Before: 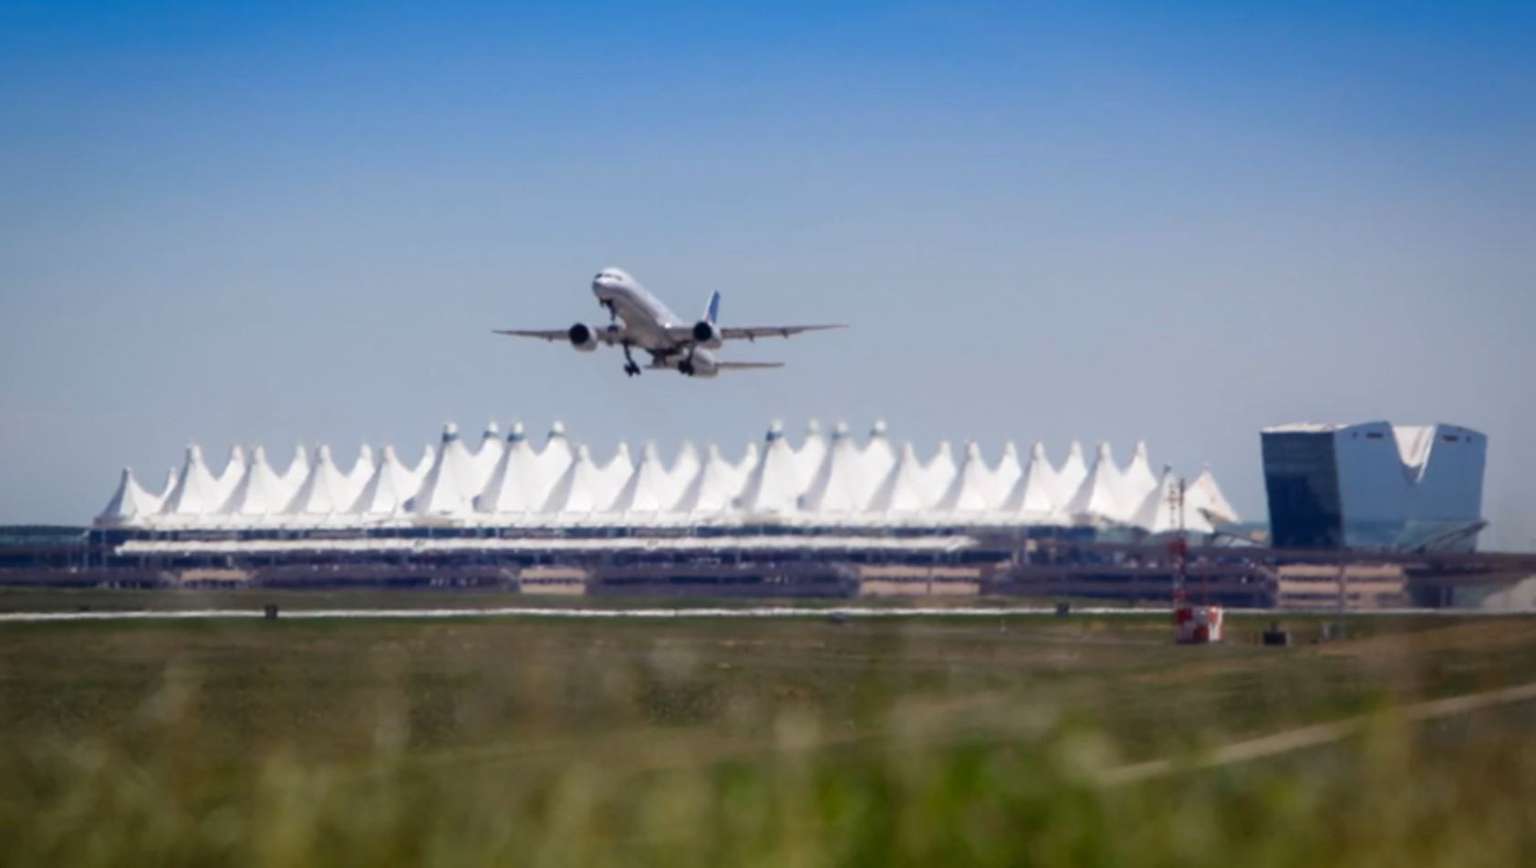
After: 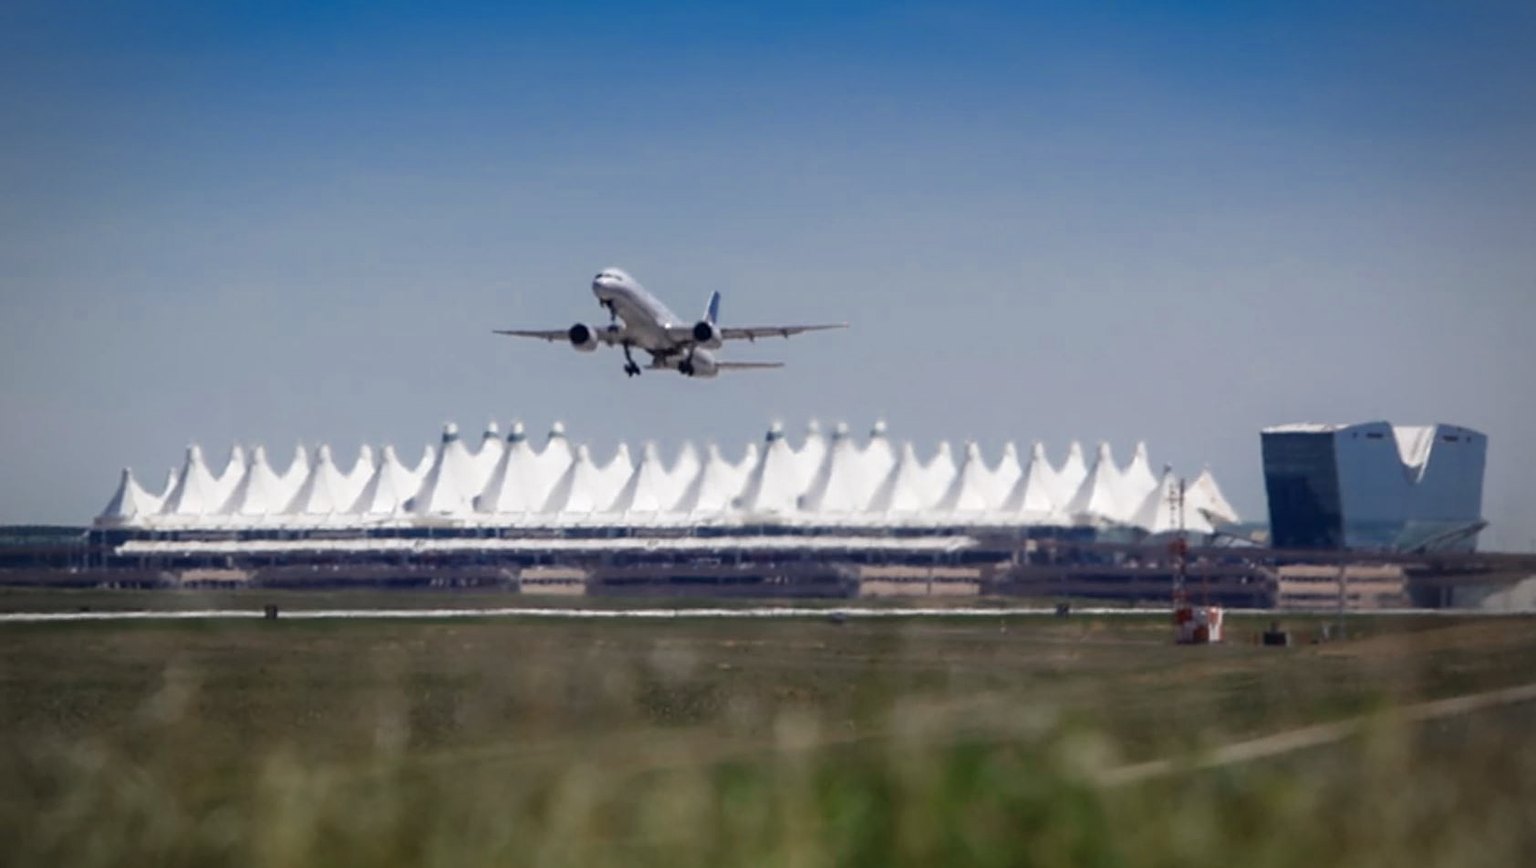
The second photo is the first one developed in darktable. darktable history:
vignetting: fall-off radius 60.79%, brightness -0.16, unbound false
color zones: curves: ch0 [(0, 0.5) (0.125, 0.4) (0.25, 0.5) (0.375, 0.4) (0.5, 0.4) (0.625, 0.35) (0.75, 0.35) (0.875, 0.5)]; ch1 [(0, 0.35) (0.125, 0.45) (0.25, 0.35) (0.375, 0.35) (0.5, 0.35) (0.625, 0.35) (0.75, 0.45) (0.875, 0.35)]; ch2 [(0, 0.6) (0.125, 0.5) (0.25, 0.5) (0.375, 0.6) (0.5, 0.6) (0.625, 0.5) (0.75, 0.5) (0.875, 0.5)]
sharpen: on, module defaults
